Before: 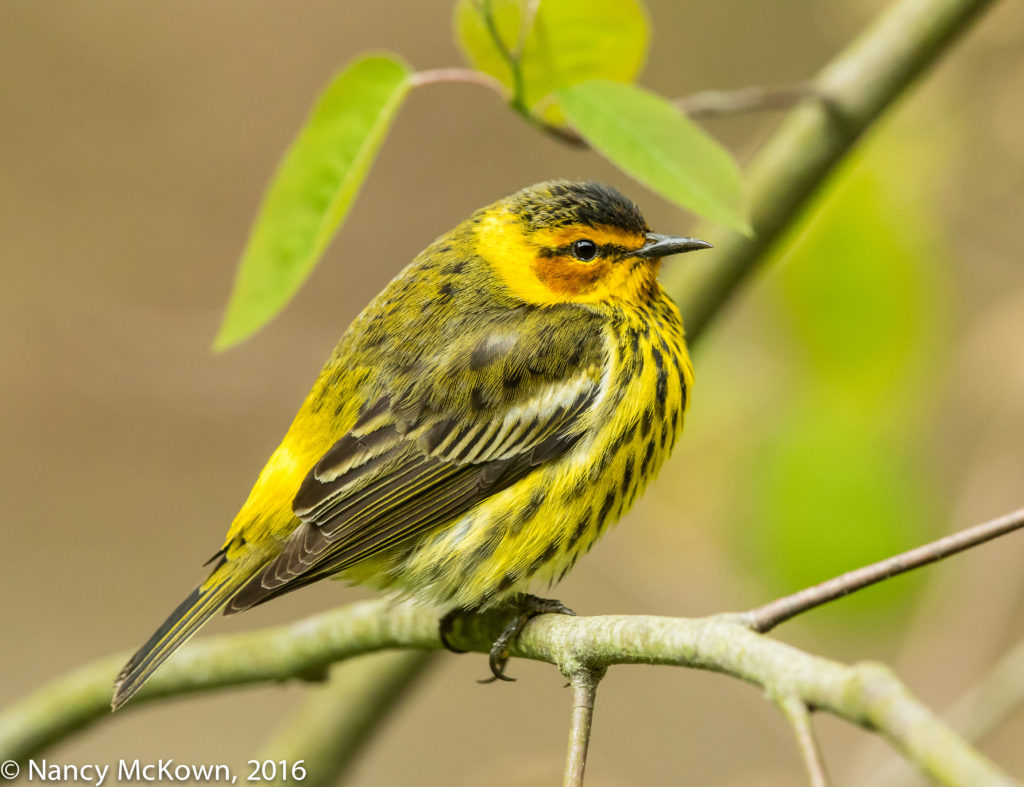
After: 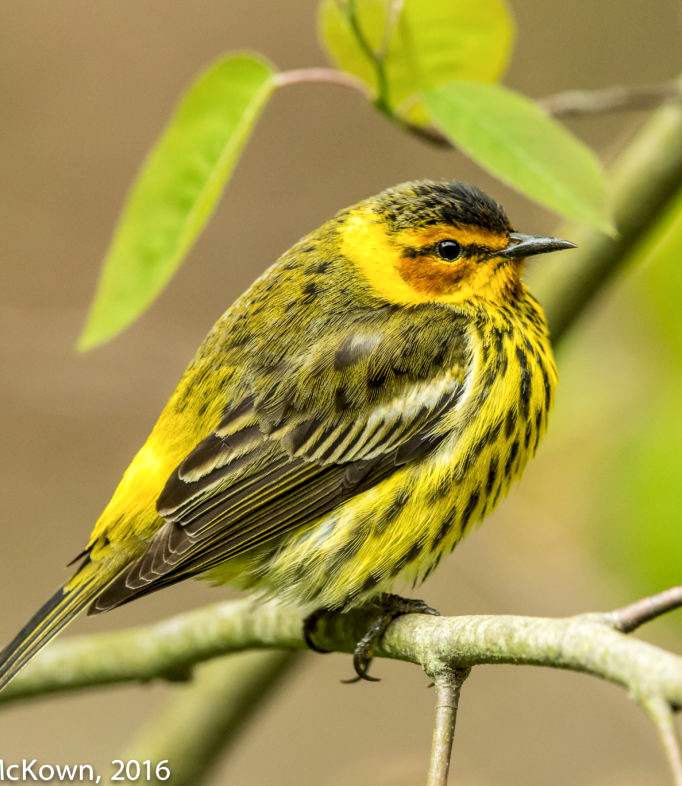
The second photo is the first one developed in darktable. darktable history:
local contrast: highlights 83%, shadows 81%
crop and rotate: left 13.342%, right 19.991%
